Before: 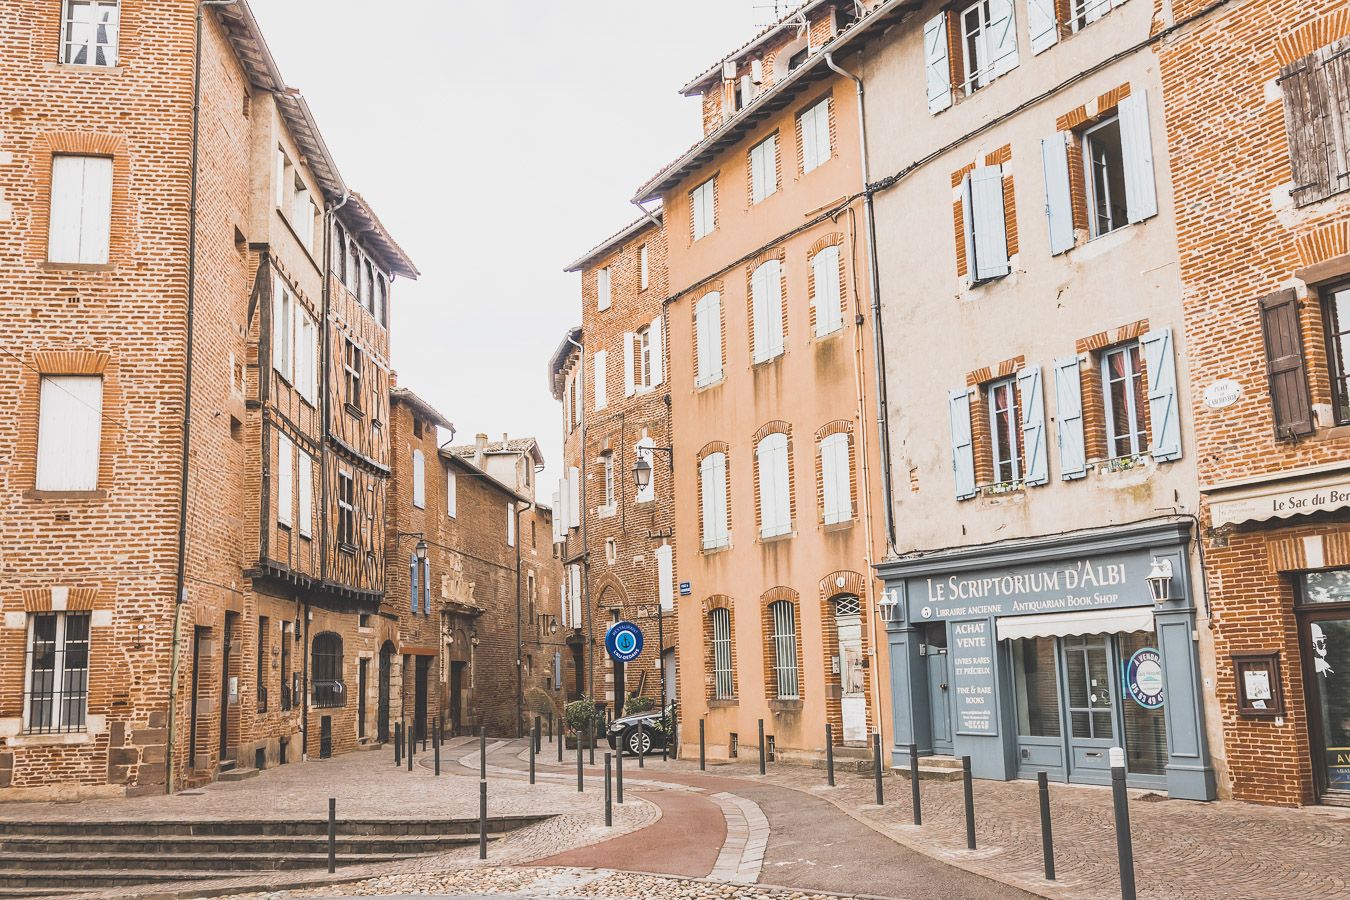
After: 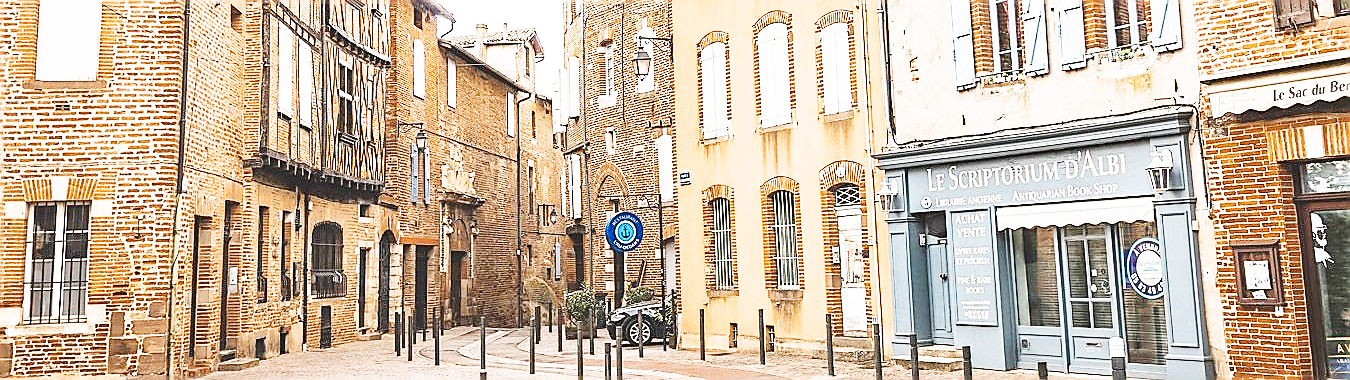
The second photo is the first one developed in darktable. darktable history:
crop: top 45.576%, bottom 12.171%
sharpen: radius 1.353, amount 1.252, threshold 0.62
base curve: curves: ch0 [(0, 0.003) (0.001, 0.002) (0.006, 0.004) (0.02, 0.022) (0.048, 0.086) (0.094, 0.234) (0.162, 0.431) (0.258, 0.629) (0.385, 0.8) (0.548, 0.918) (0.751, 0.988) (1, 1)], preserve colors none
haze removal: compatibility mode true, adaptive false
